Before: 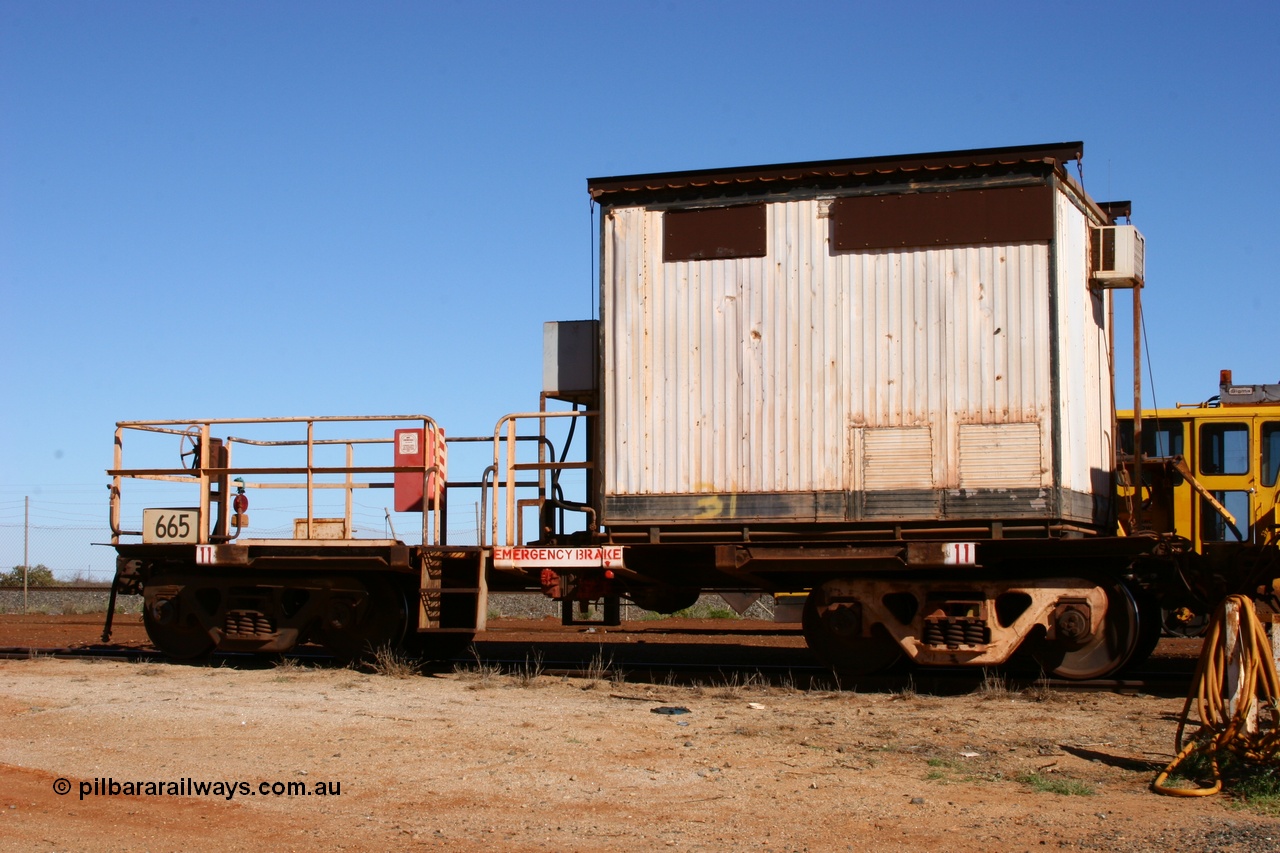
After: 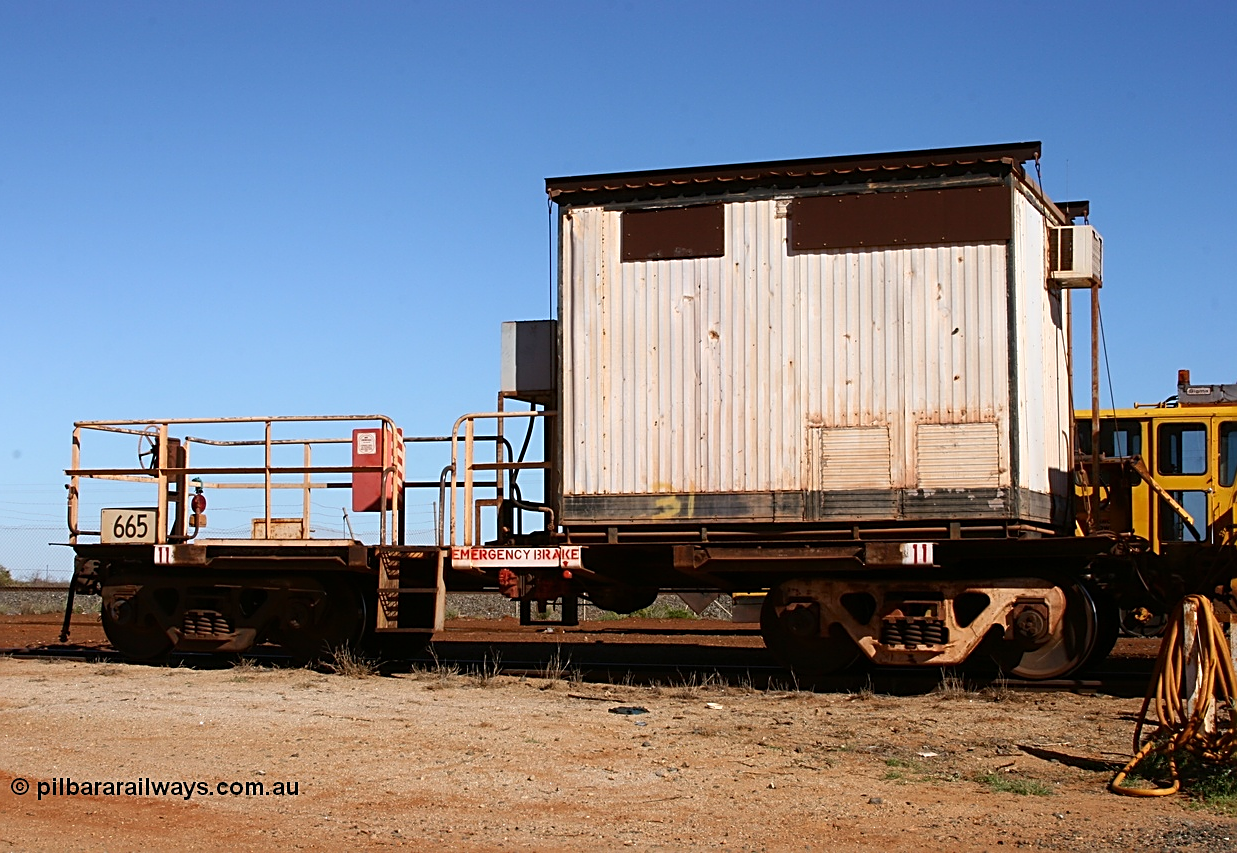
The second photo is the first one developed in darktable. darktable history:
shadows and highlights: shadows -23.66, highlights 47.69, soften with gaussian
crop and rotate: left 3.317%
sharpen: amount 0.745
color correction: highlights b* -0.004
